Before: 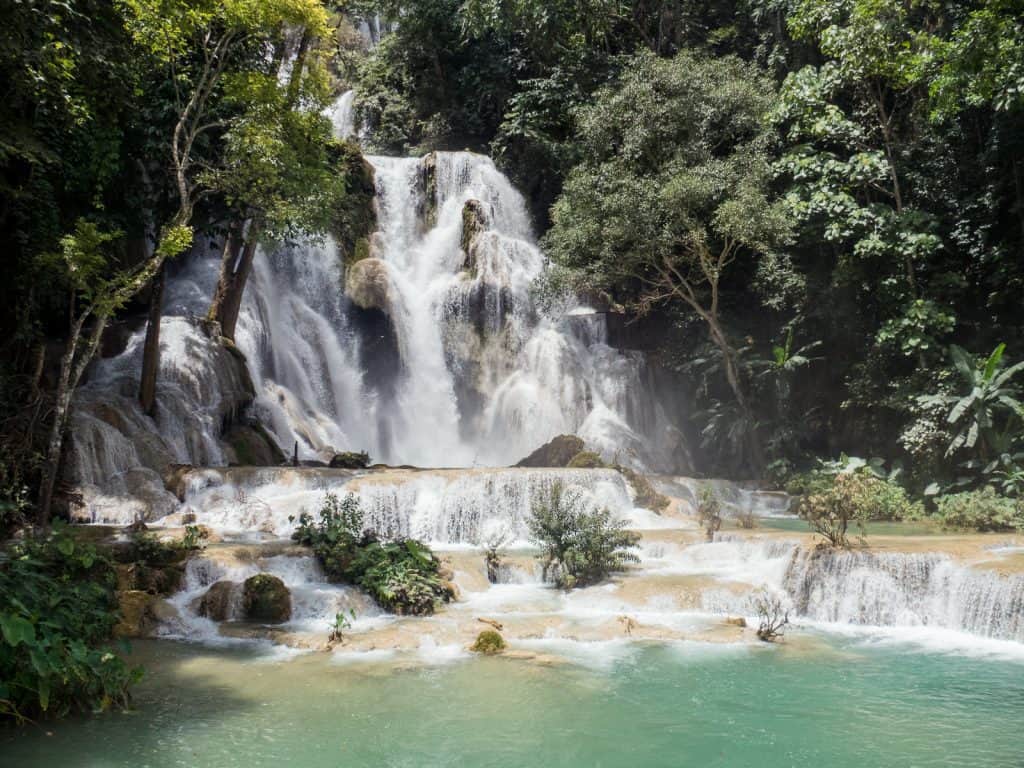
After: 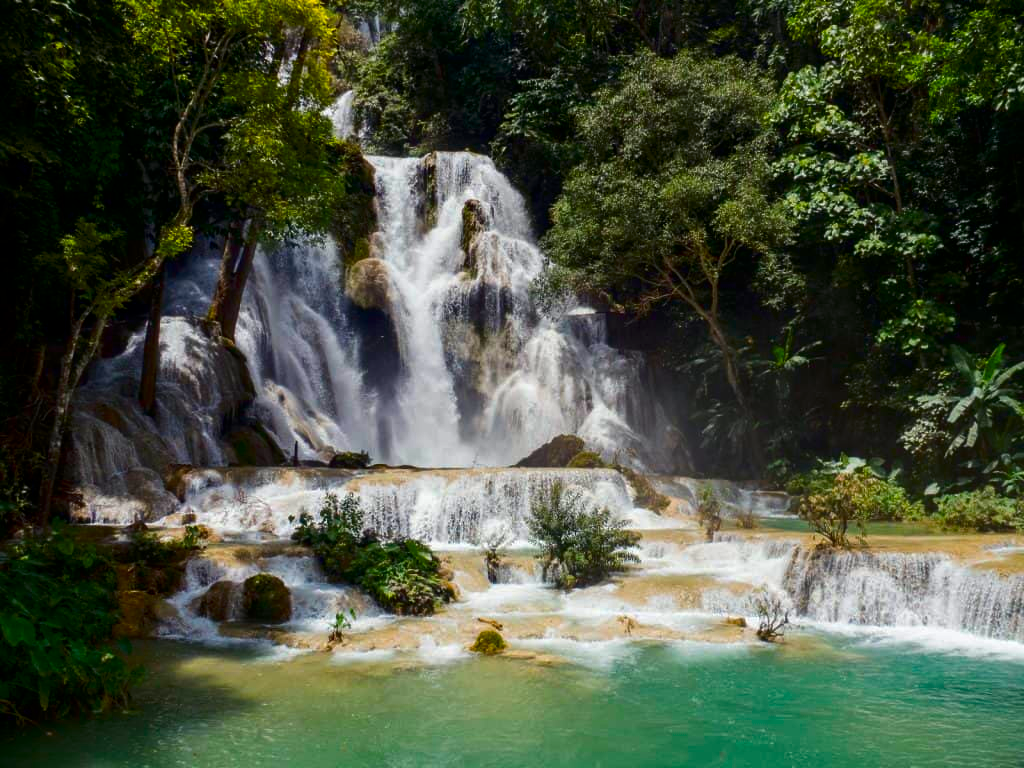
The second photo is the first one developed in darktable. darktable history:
contrast brightness saturation: brightness -0.25, saturation 0.2
color balance rgb: linear chroma grading › global chroma 15%, perceptual saturation grading › global saturation 30%
